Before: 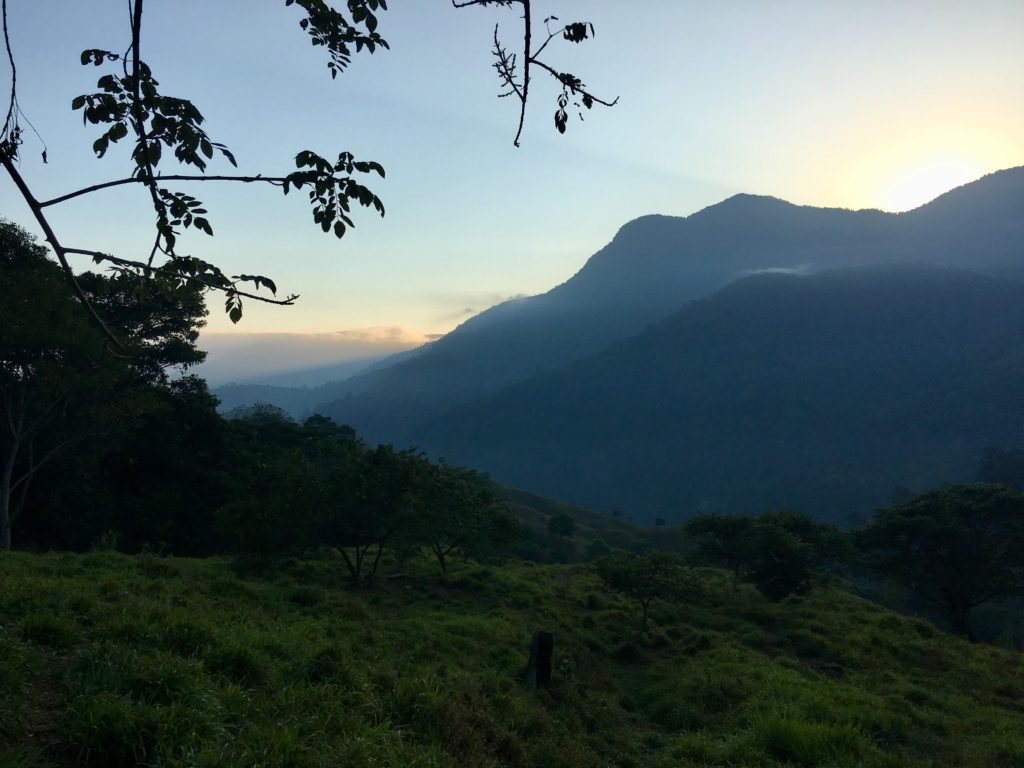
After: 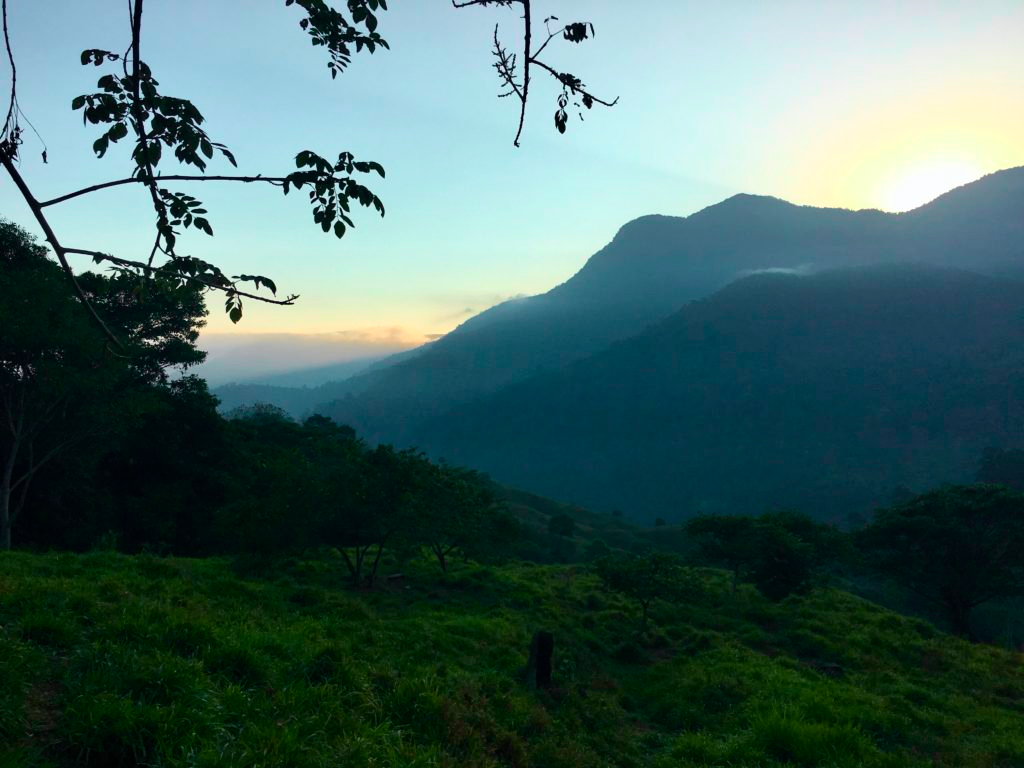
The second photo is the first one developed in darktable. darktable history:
tone curve: curves: ch0 [(0, 0) (0.051, 0.047) (0.102, 0.099) (0.232, 0.249) (0.462, 0.501) (0.698, 0.761) (0.908, 0.946) (1, 1)]; ch1 [(0, 0) (0.339, 0.298) (0.402, 0.363) (0.453, 0.413) (0.485, 0.469) (0.494, 0.493) (0.504, 0.501) (0.525, 0.533) (0.563, 0.591) (0.597, 0.631) (1, 1)]; ch2 [(0, 0) (0.48, 0.48) (0.504, 0.5) (0.539, 0.554) (0.59, 0.628) (0.642, 0.682) (0.824, 0.815) (1, 1)], color space Lab, independent channels, preserve colors none
